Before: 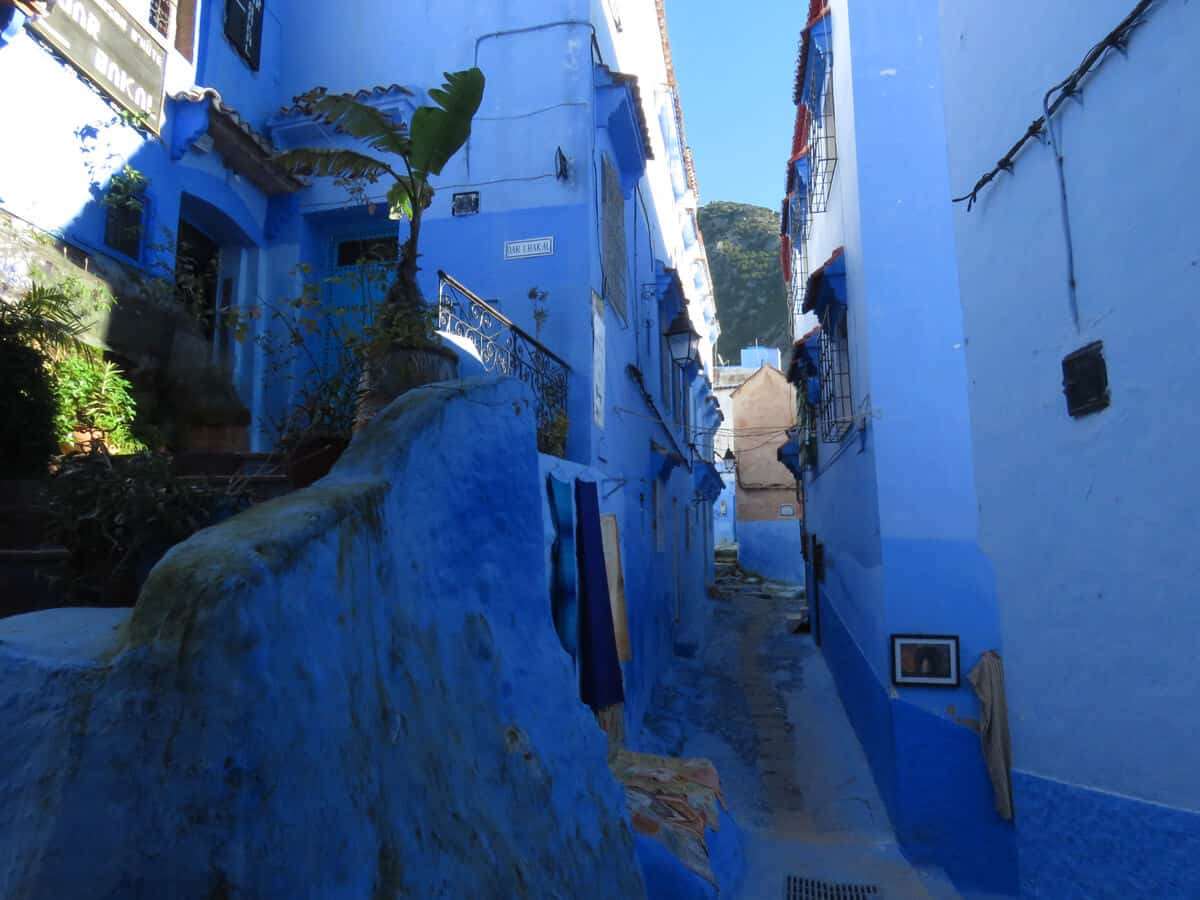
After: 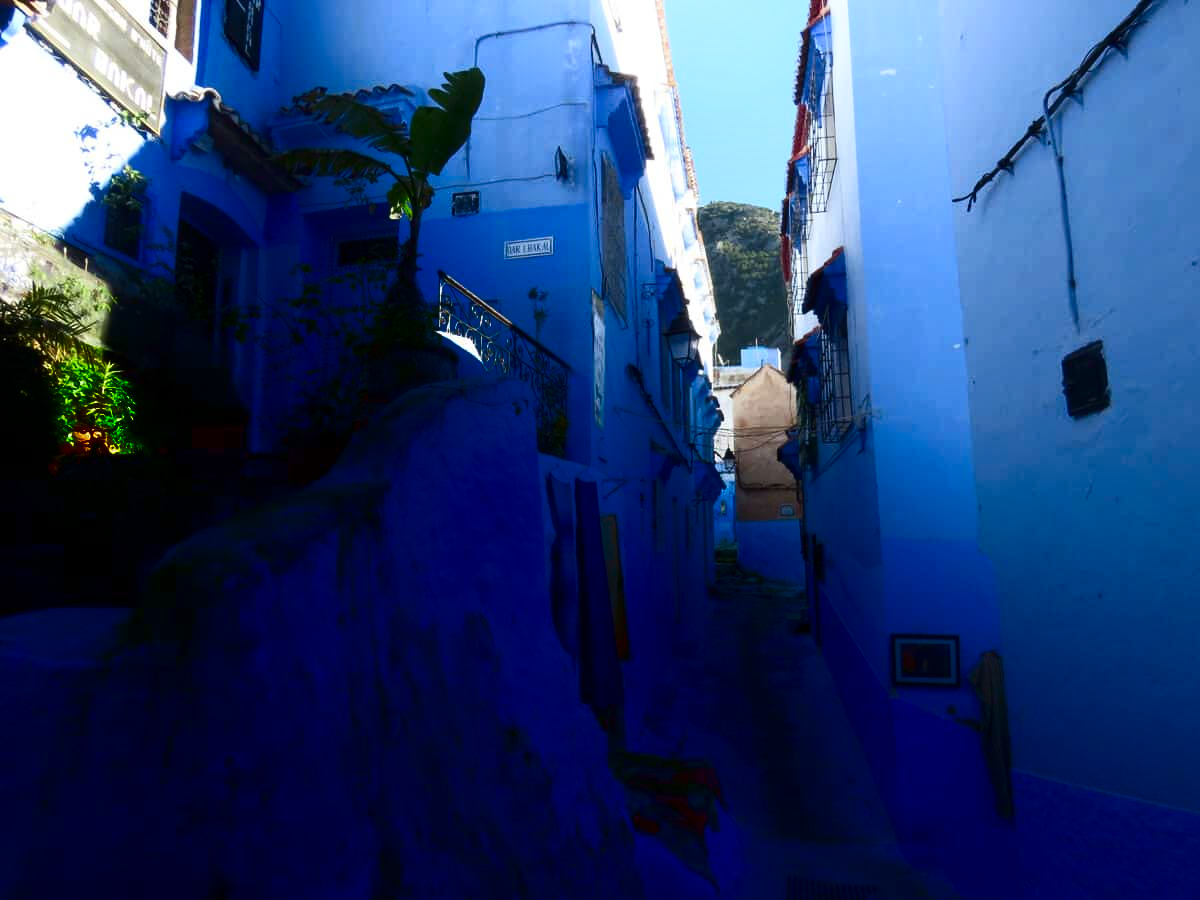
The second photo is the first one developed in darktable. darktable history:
shadows and highlights: shadows -90, highlights 90, soften with gaussian
contrast brightness saturation: contrast 0.2, brightness -0.11, saturation 0.1
